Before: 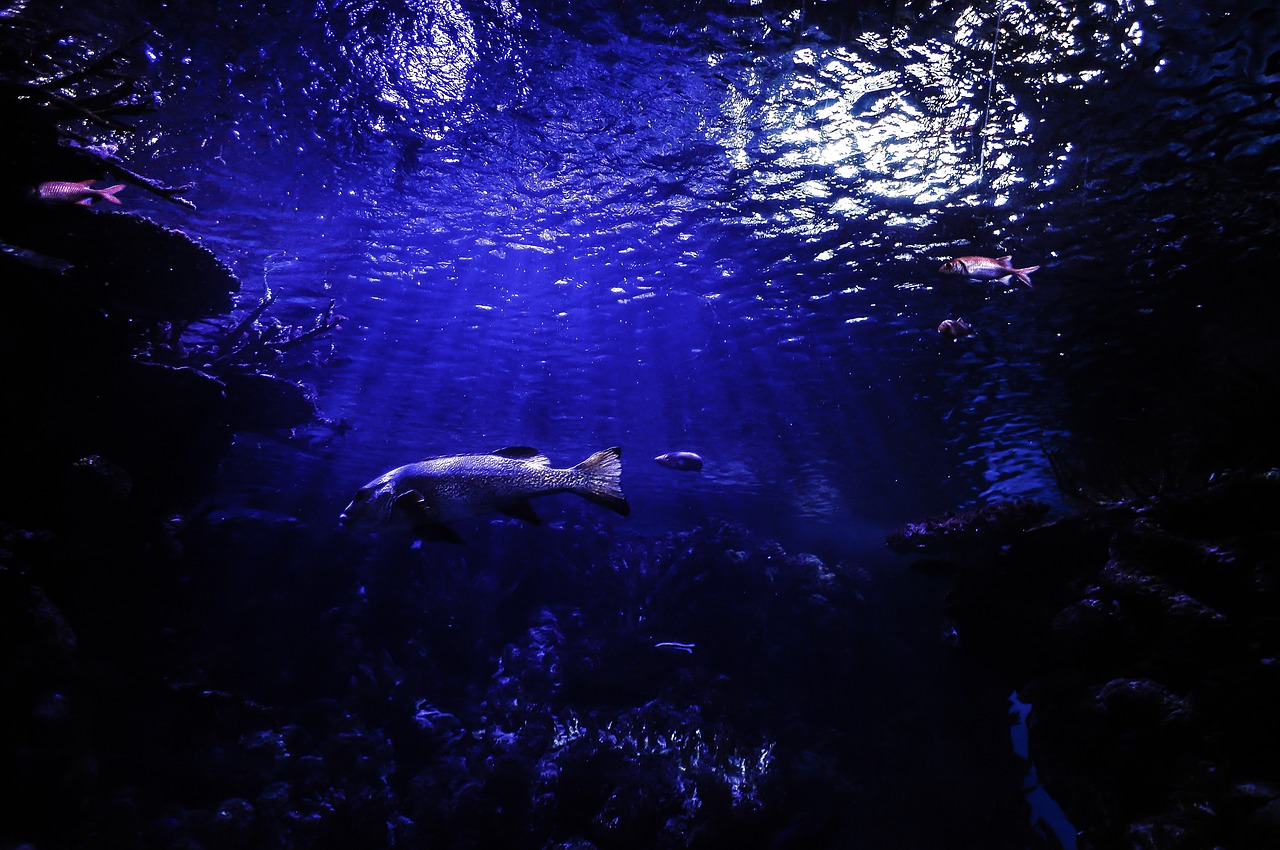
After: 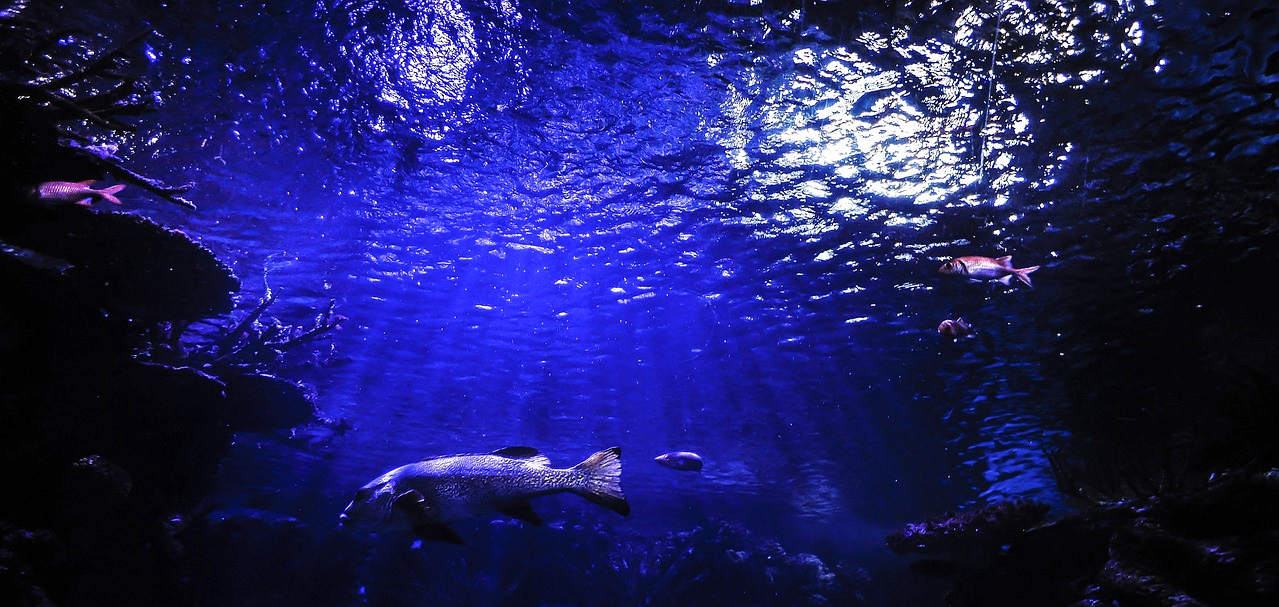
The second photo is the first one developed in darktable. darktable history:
contrast brightness saturation: brightness 0.09, saturation 0.19
crop: bottom 28.576%
